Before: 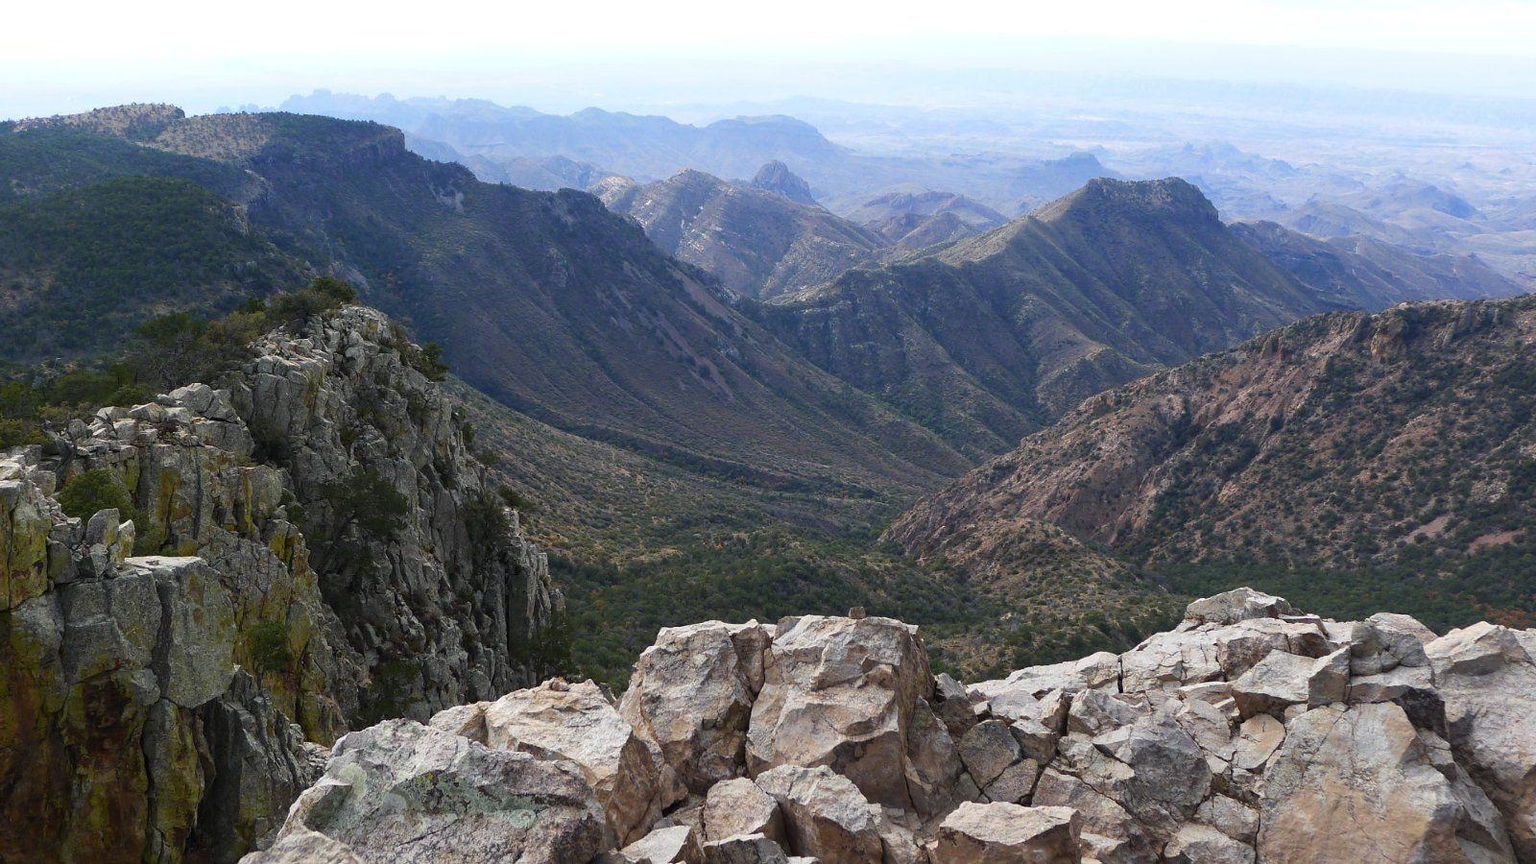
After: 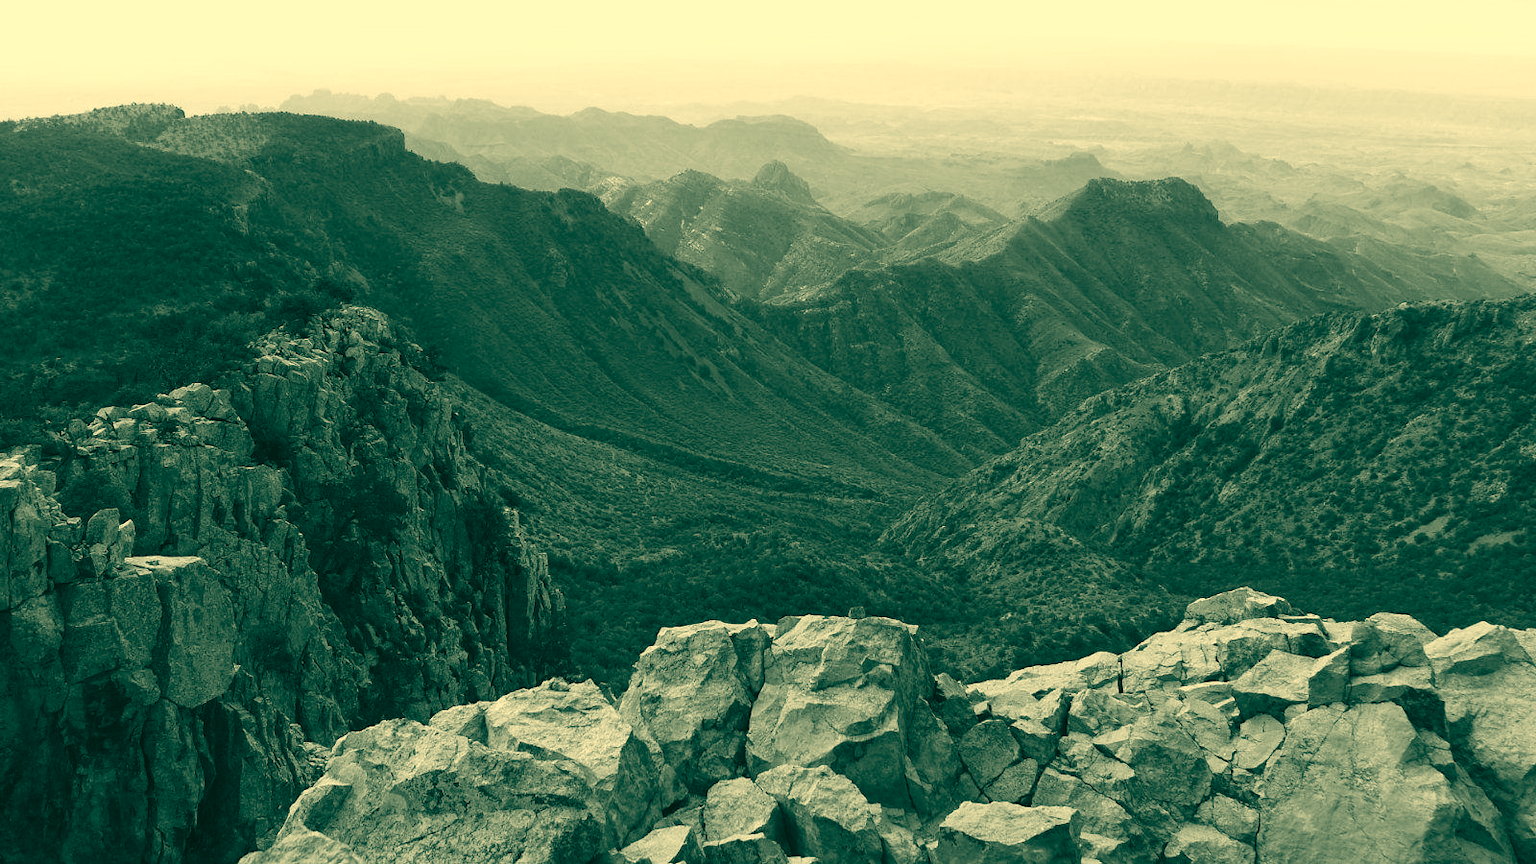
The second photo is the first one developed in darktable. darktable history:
contrast brightness saturation: saturation -0.993
color correction: highlights a* 1.99, highlights b* 34.62, shadows a* -36.47, shadows b* -5.88
